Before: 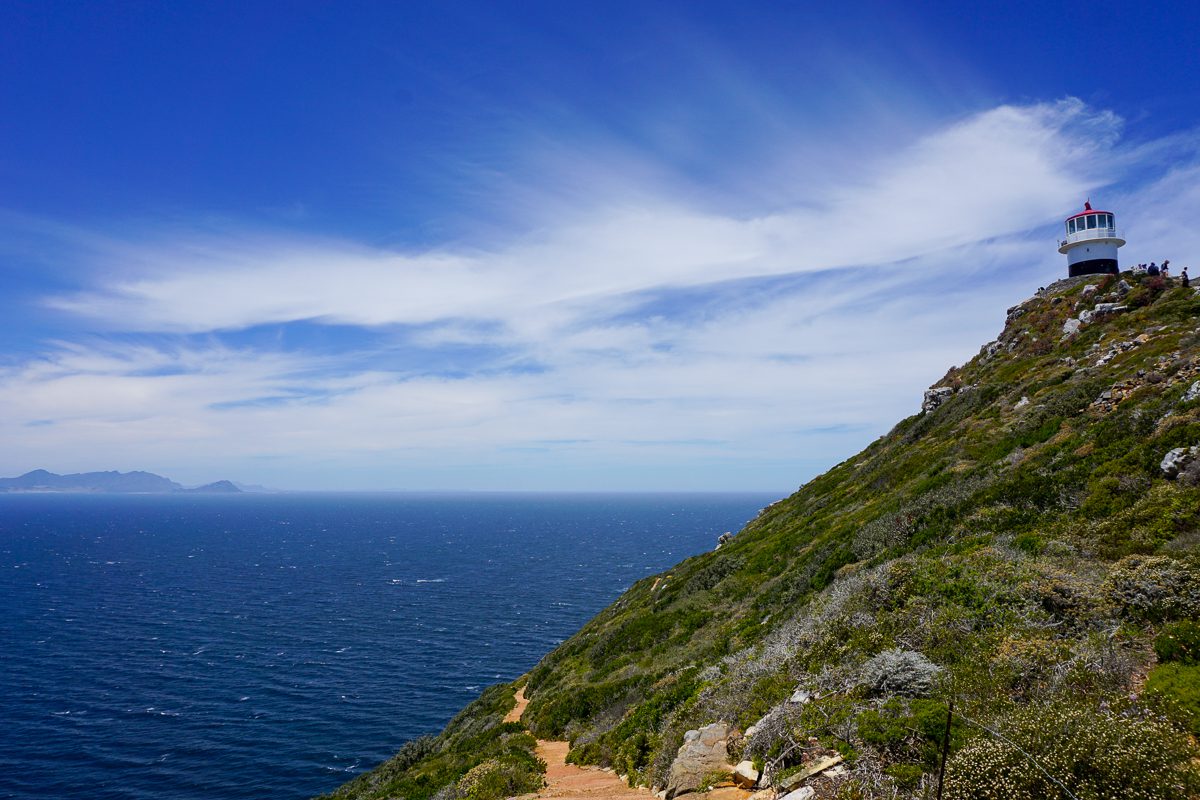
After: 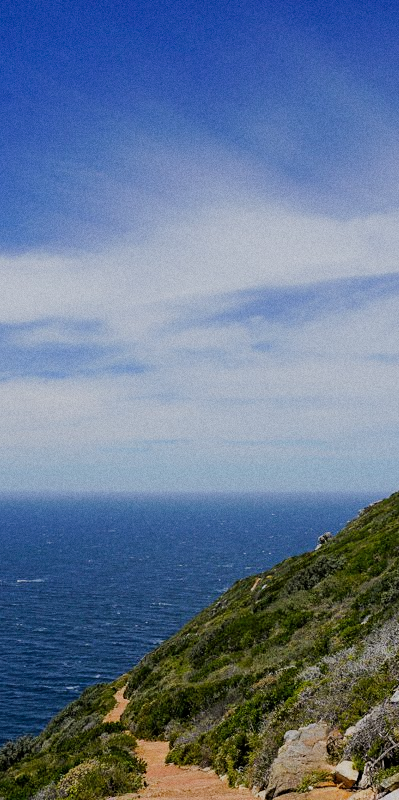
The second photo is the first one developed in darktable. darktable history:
tone equalizer: -7 EV 0.18 EV, -6 EV 0.12 EV, -5 EV 0.08 EV, -4 EV 0.04 EV, -2 EV -0.02 EV, -1 EV -0.04 EV, +0 EV -0.06 EV, luminance estimator HSV value / RGB max
grain: on, module defaults
crop: left 33.36%, right 33.36%
exposure: exposure 0 EV, compensate highlight preservation false
filmic rgb: black relative exposure -7.65 EV, white relative exposure 4.56 EV, hardness 3.61
